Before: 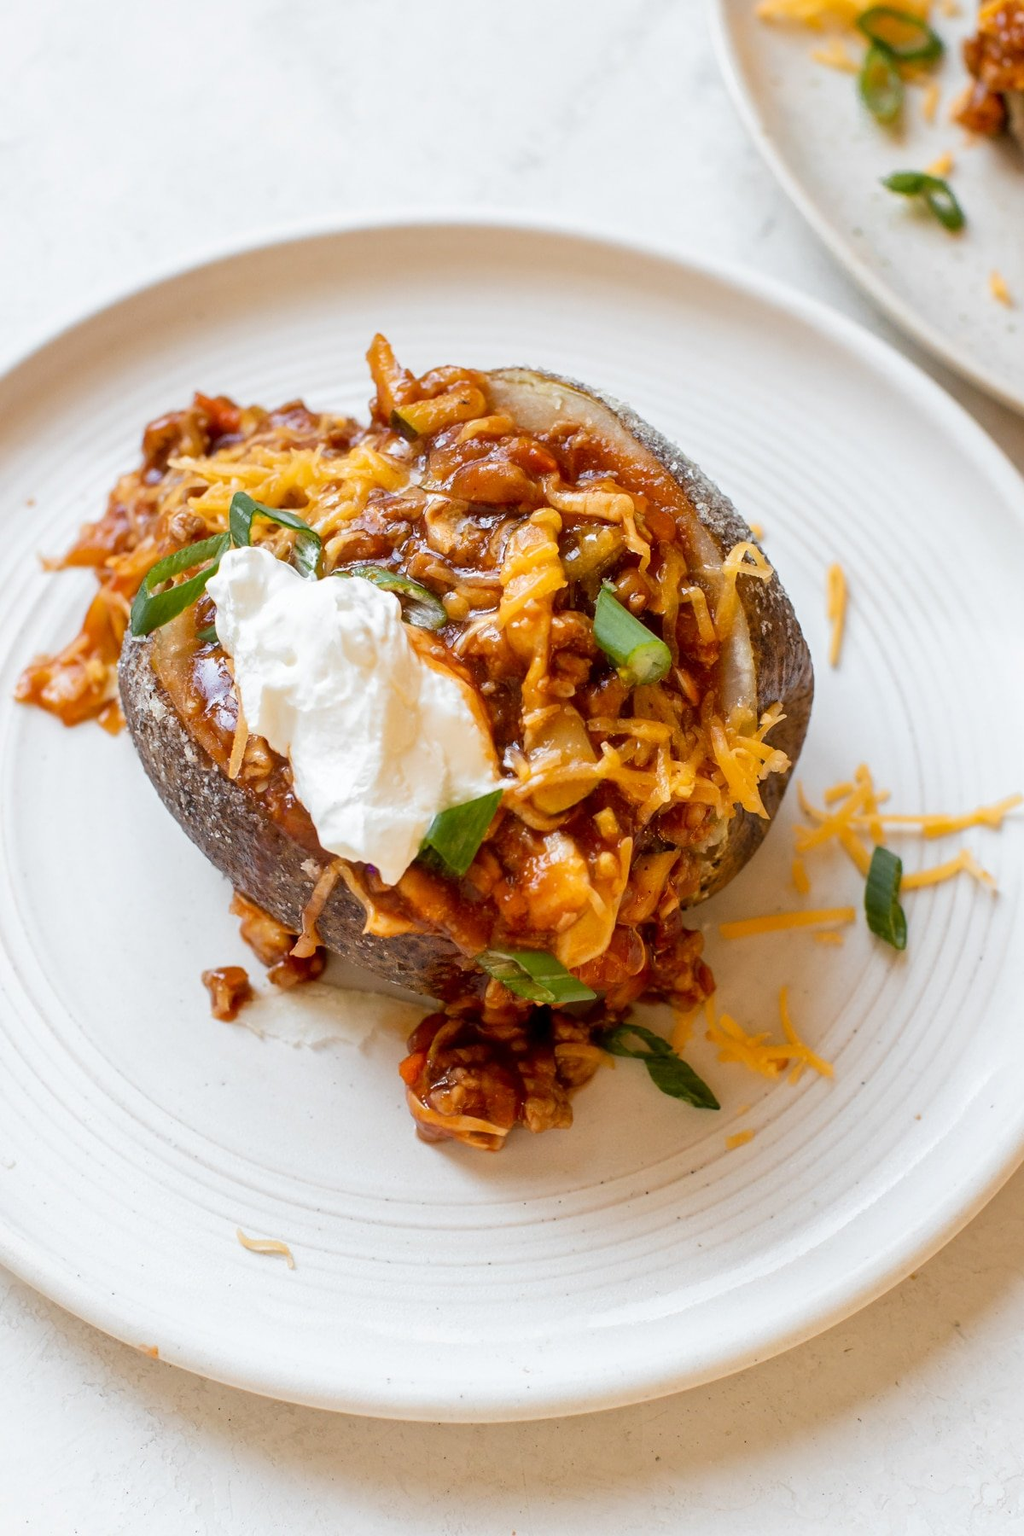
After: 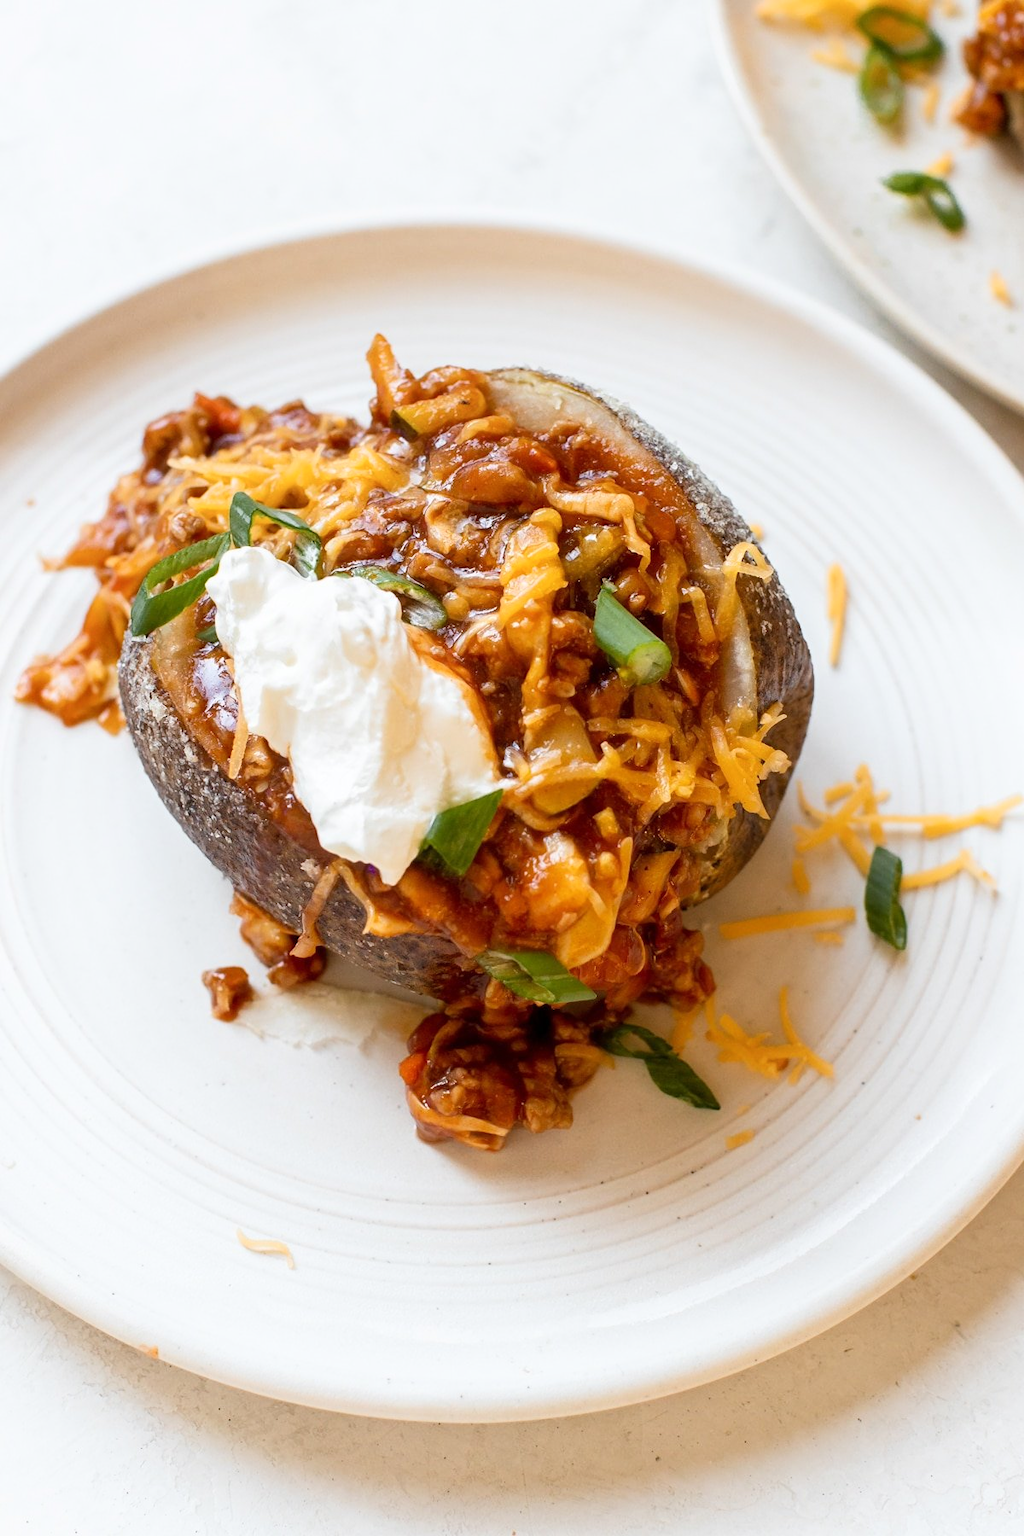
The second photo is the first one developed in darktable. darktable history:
shadows and highlights: shadows 1.44, highlights 41.95
